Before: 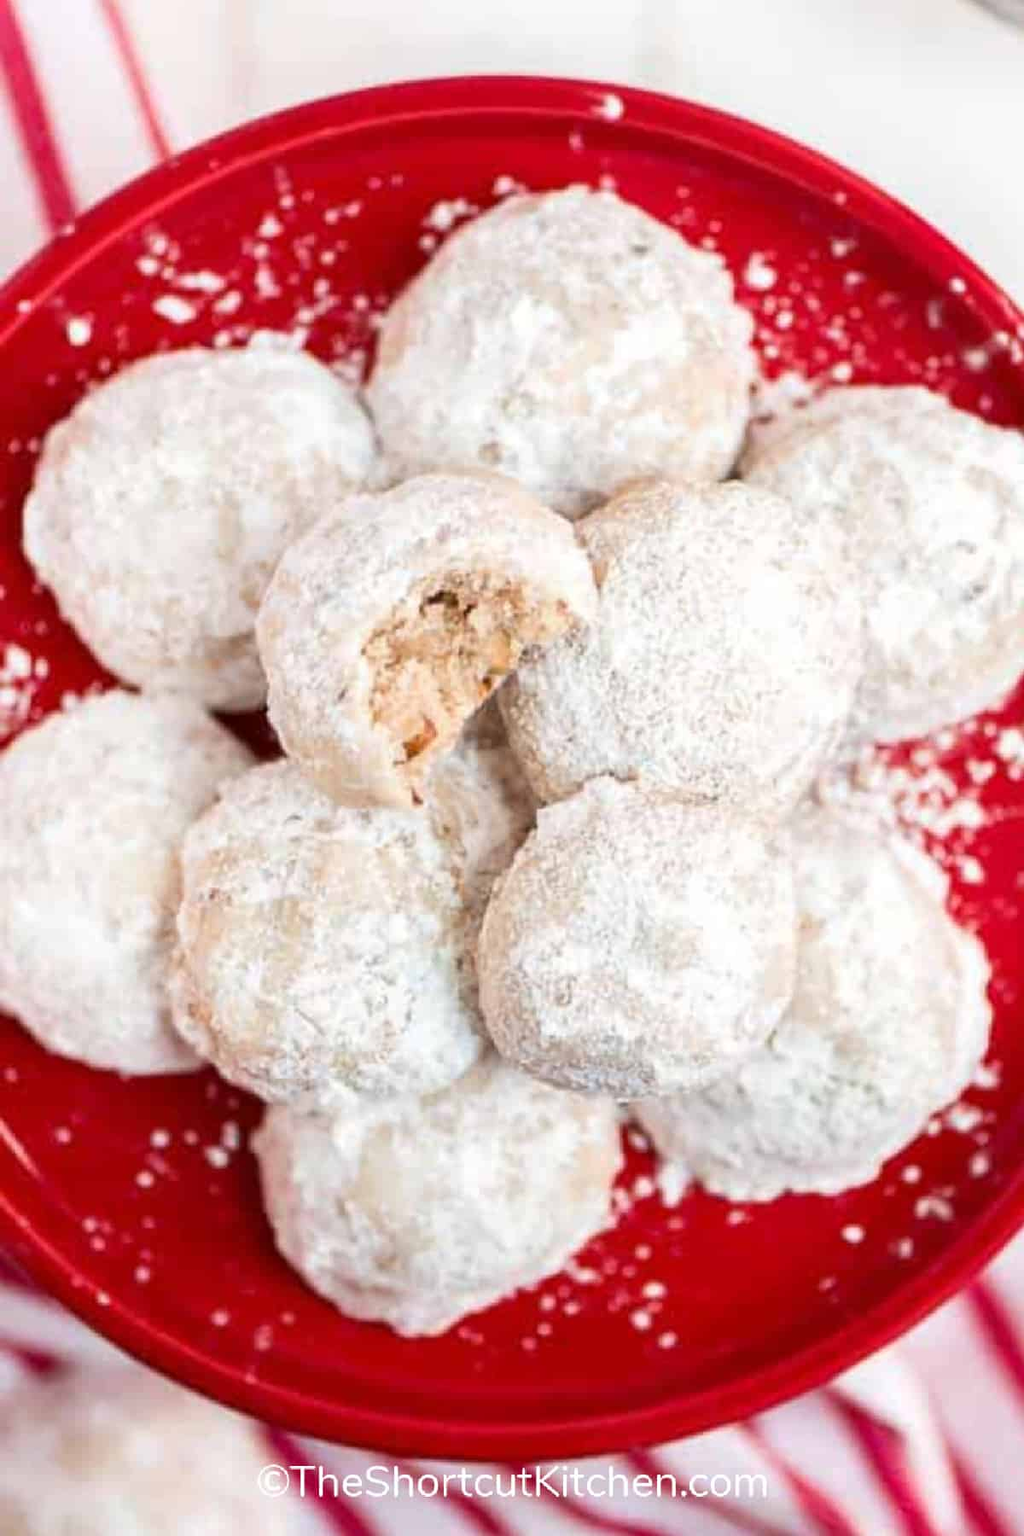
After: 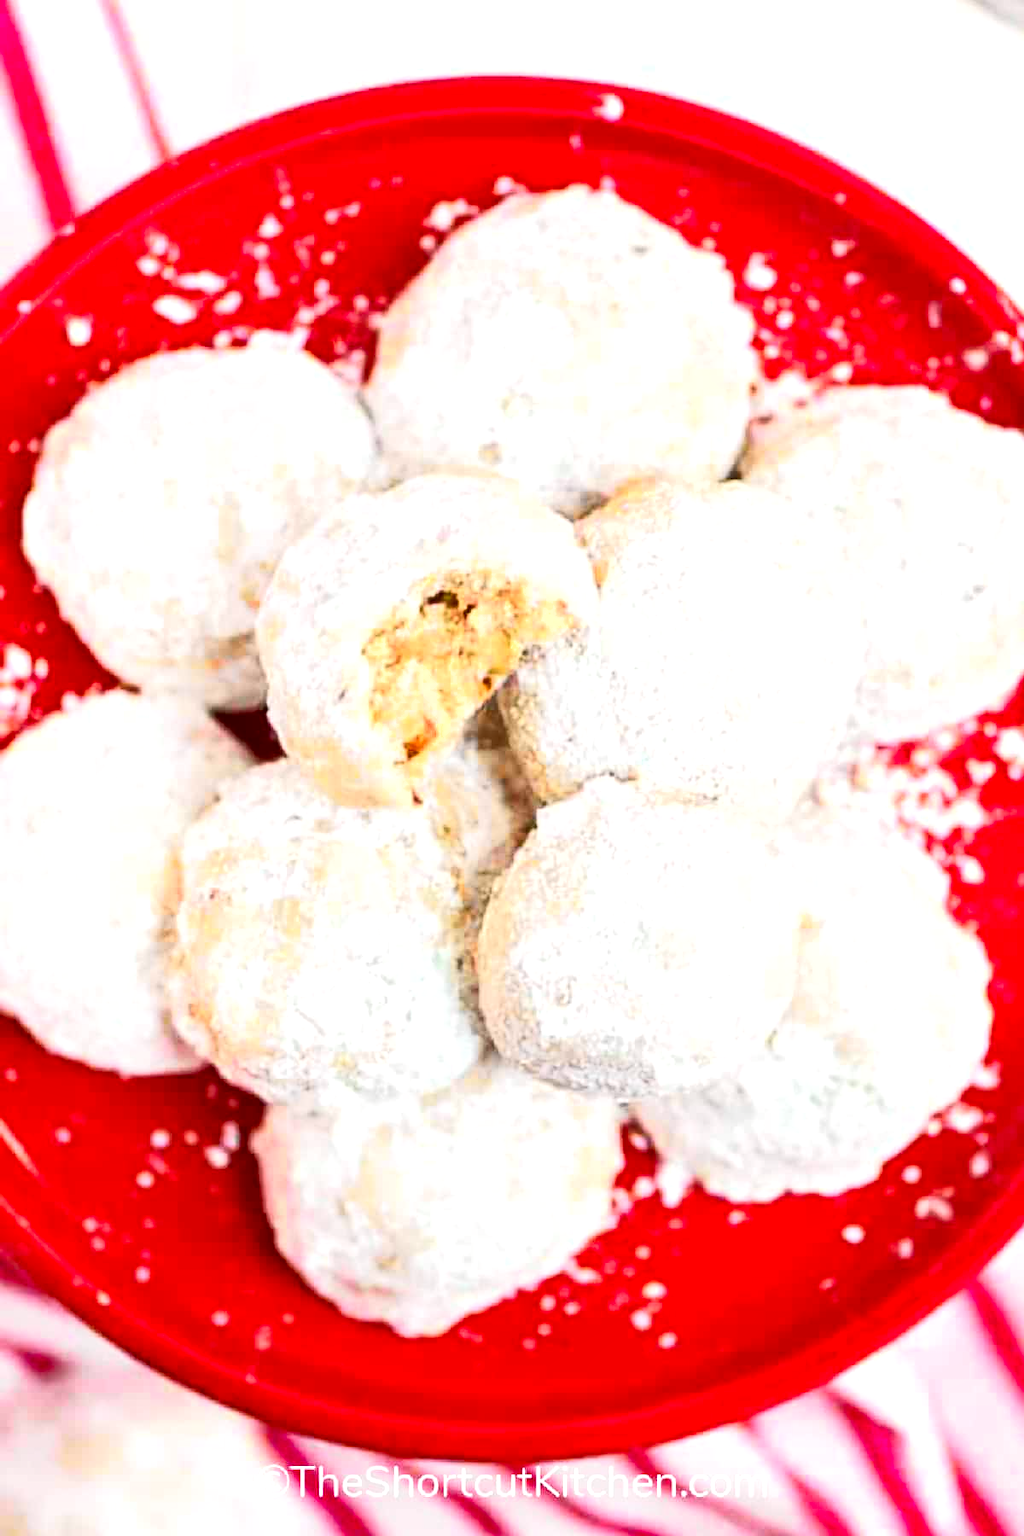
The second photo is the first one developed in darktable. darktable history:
shadows and highlights: shadows 35, highlights -35, soften with gaussian
exposure: black level correction 0, exposure 0.7 EV, compensate exposure bias true, compensate highlight preservation false
tone curve: curves: ch0 [(0, 0) (0.168, 0.142) (0.359, 0.44) (0.469, 0.544) (0.634, 0.722) (0.858, 0.903) (1, 0.968)]; ch1 [(0, 0) (0.437, 0.453) (0.472, 0.47) (0.502, 0.502) (0.54, 0.534) (0.57, 0.592) (0.618, 0.66) (0.699, 0.749) (0.859, 0.919) (1, 1)]; ch2 [(0, 0) (0.33, 0.301) (0.421, 0.443) (0.476, 0.498) (0.505, 0.503) (0.547, 0.557) (0.586, 0.634) (0.608, 0.676) (1, 1)], color space Lab, independent channels, preserve colors none
